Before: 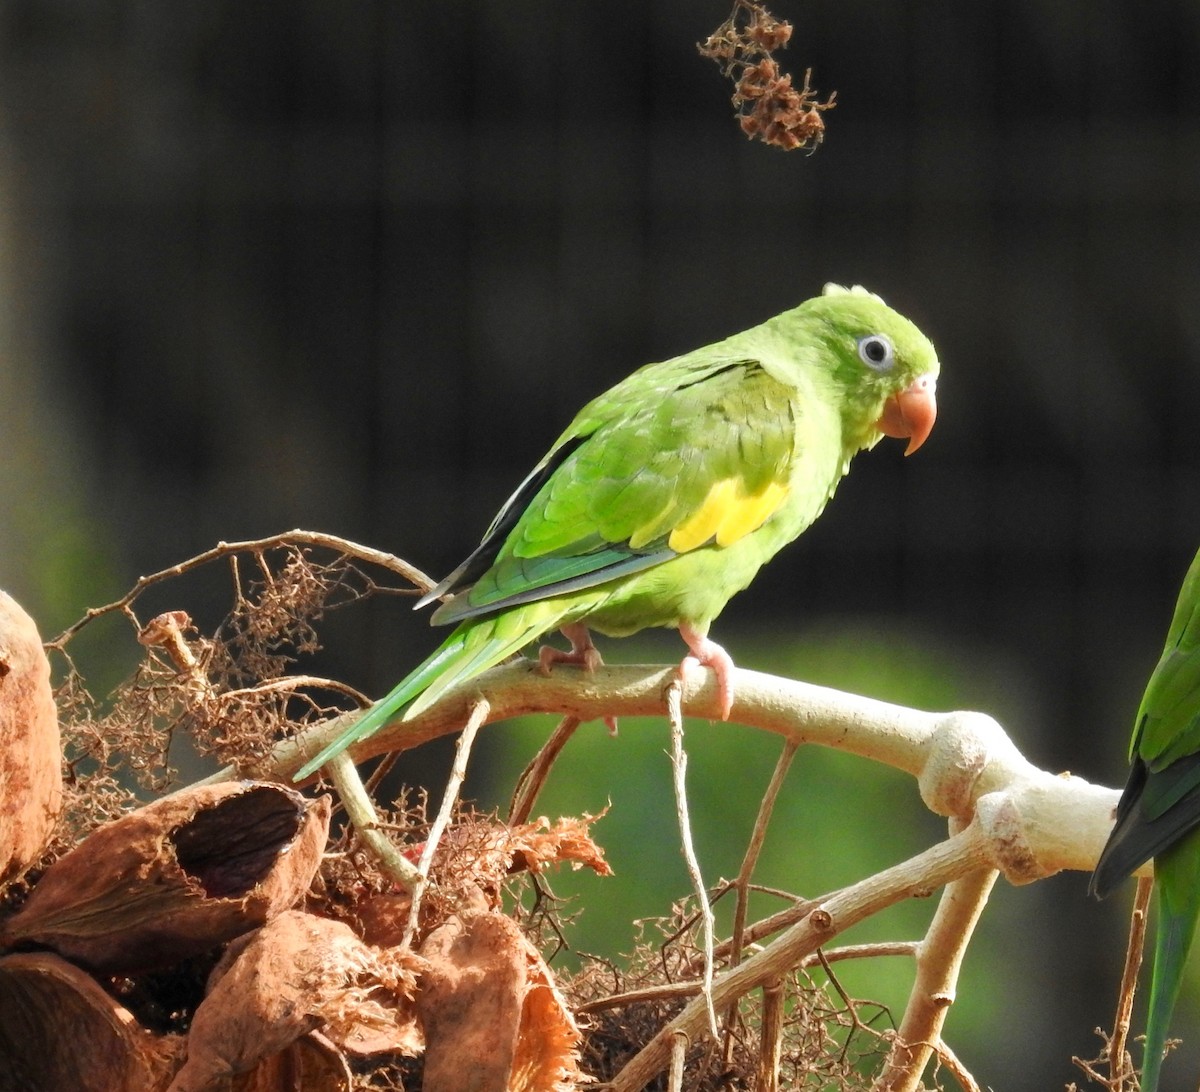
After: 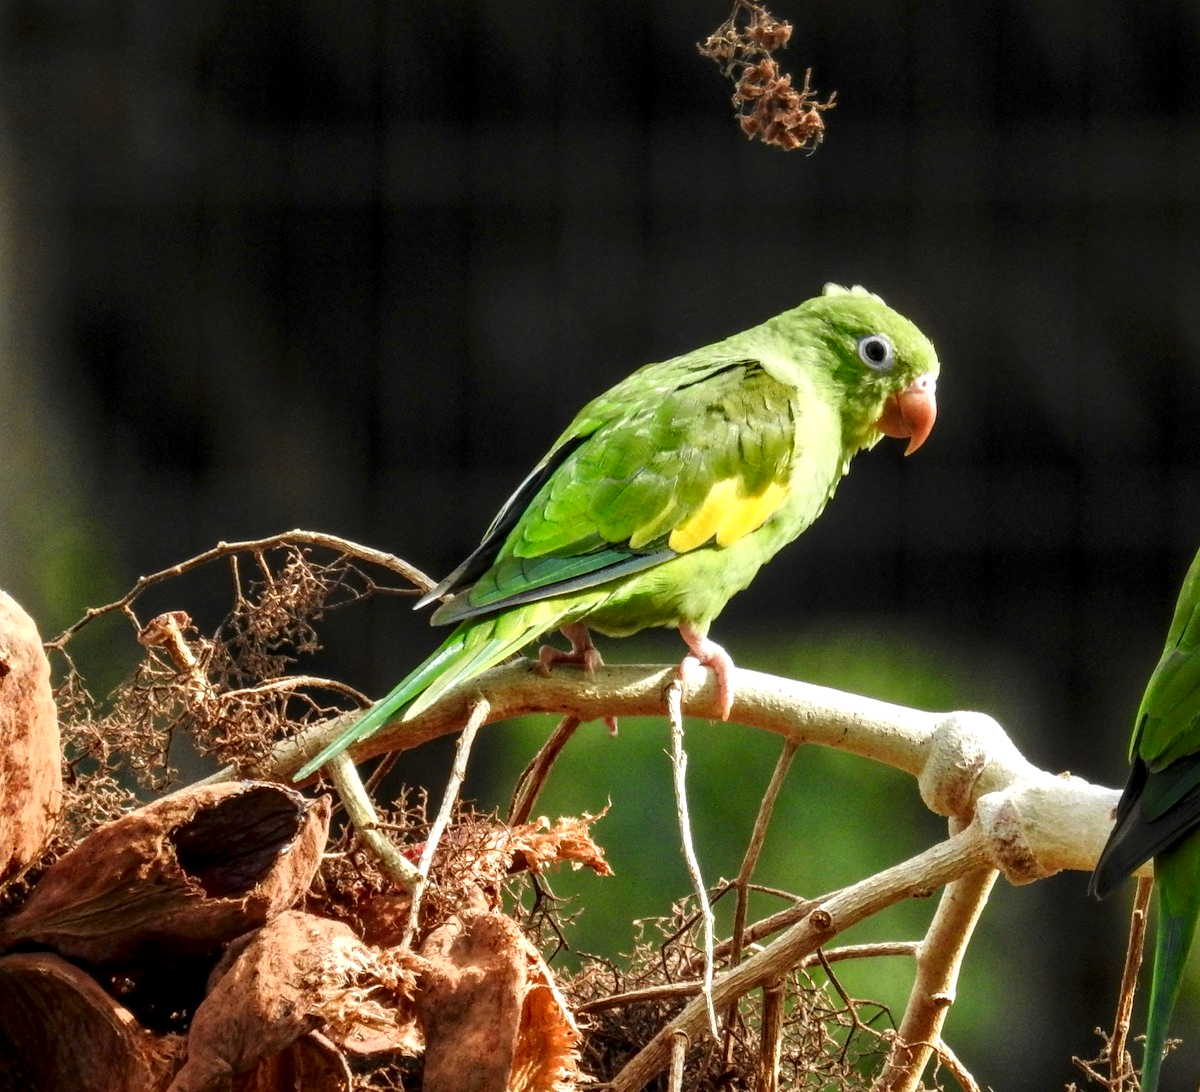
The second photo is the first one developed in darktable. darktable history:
local contrast: detail 150%
contrast brightness saturation: contrast 0.069, brightness -0.134, saturation 0.046
